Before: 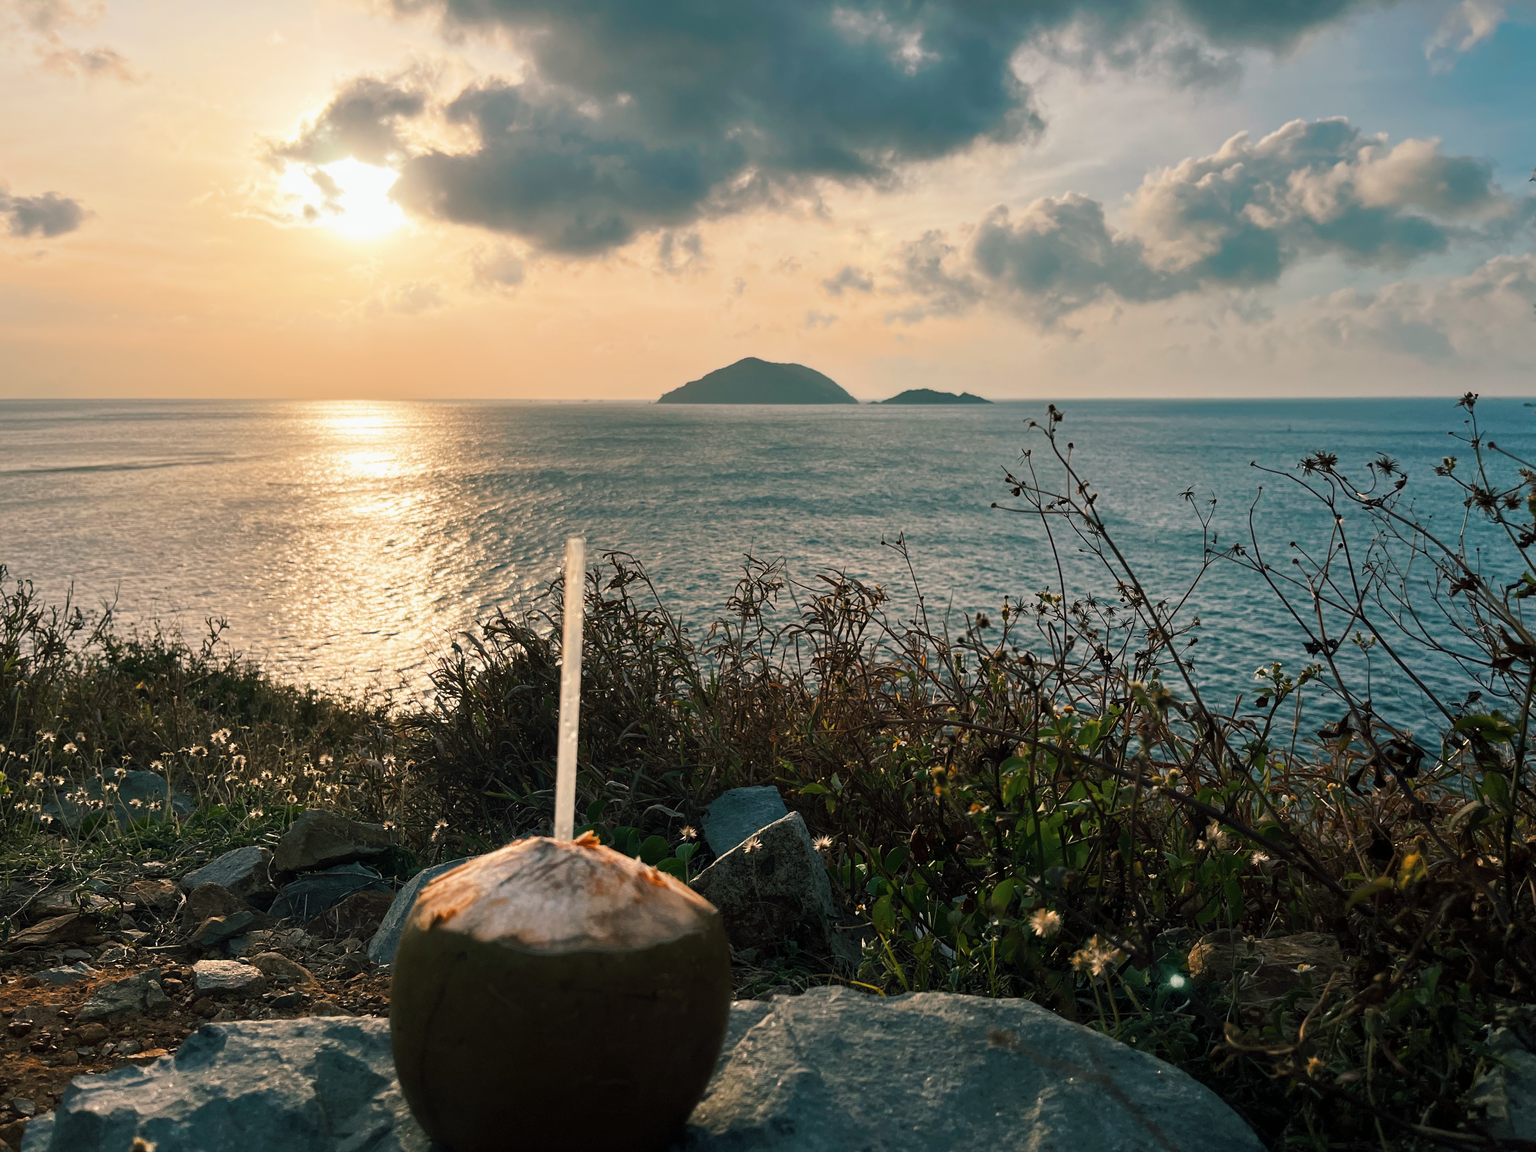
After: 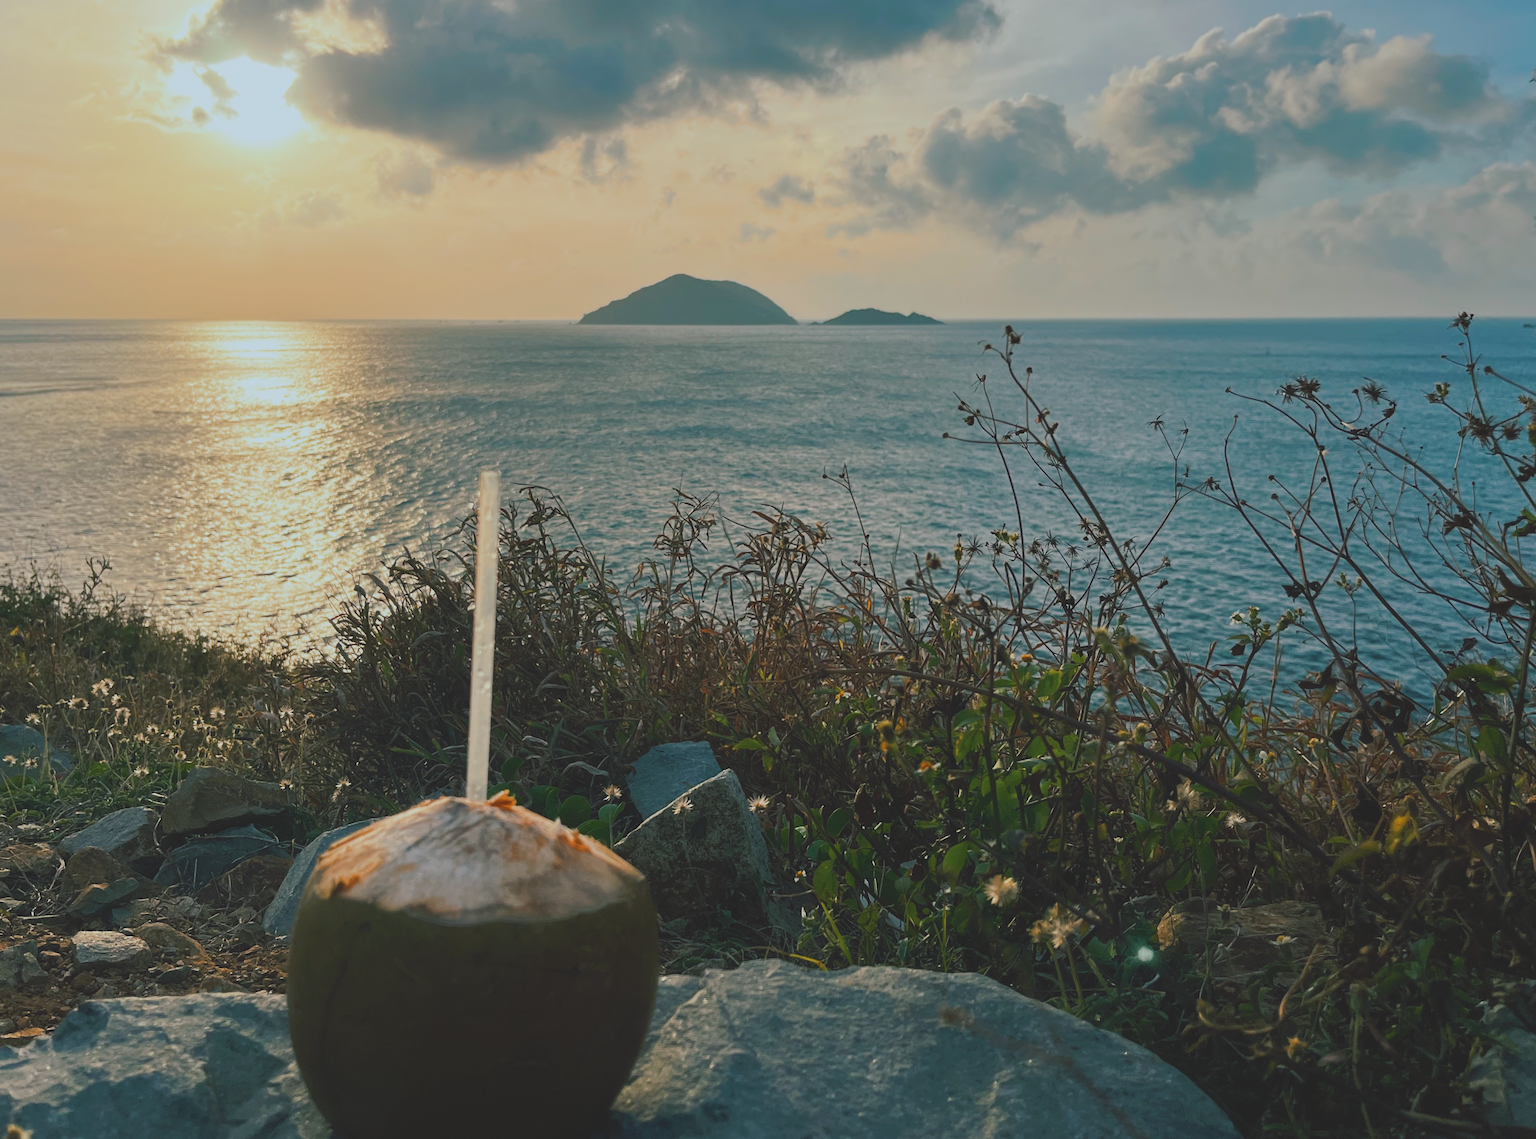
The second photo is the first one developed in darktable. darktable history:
contrast brightness saturation: contrast -0.28
crop and rotate: left 8.262%, top 9.226%
white balance: red 0.925, blue 1.046
